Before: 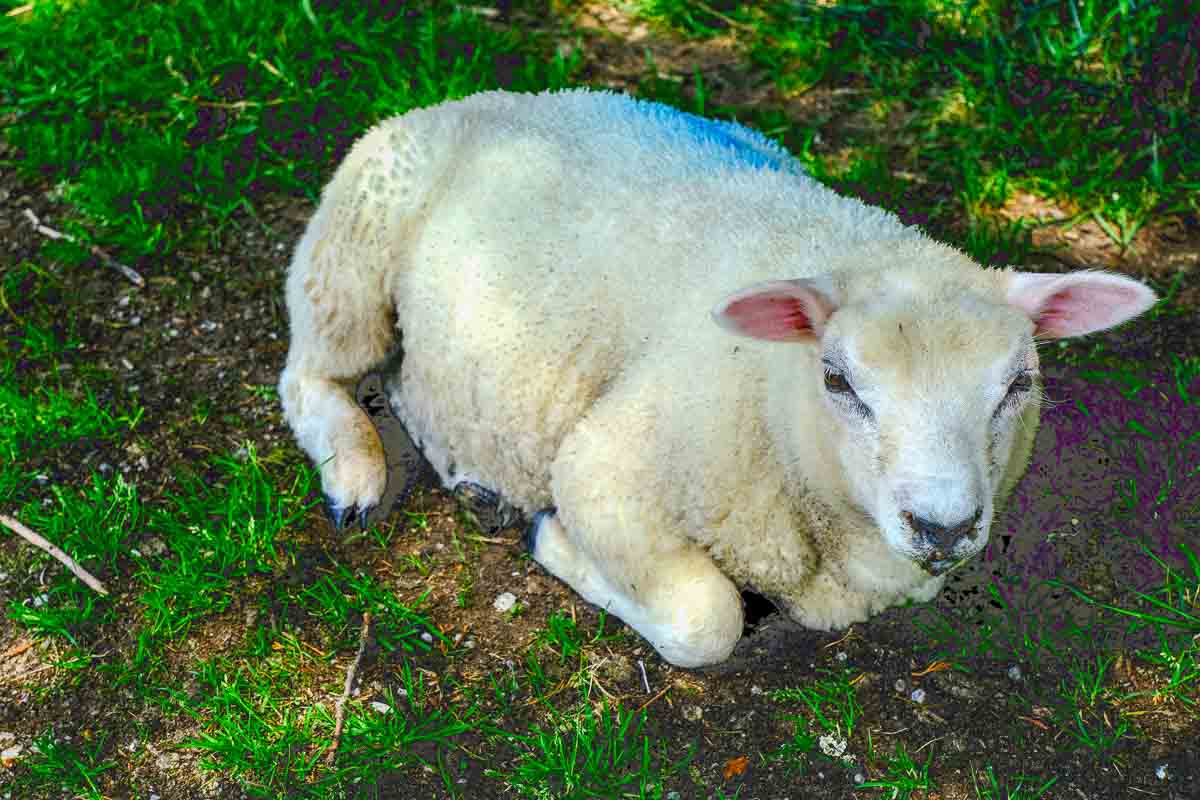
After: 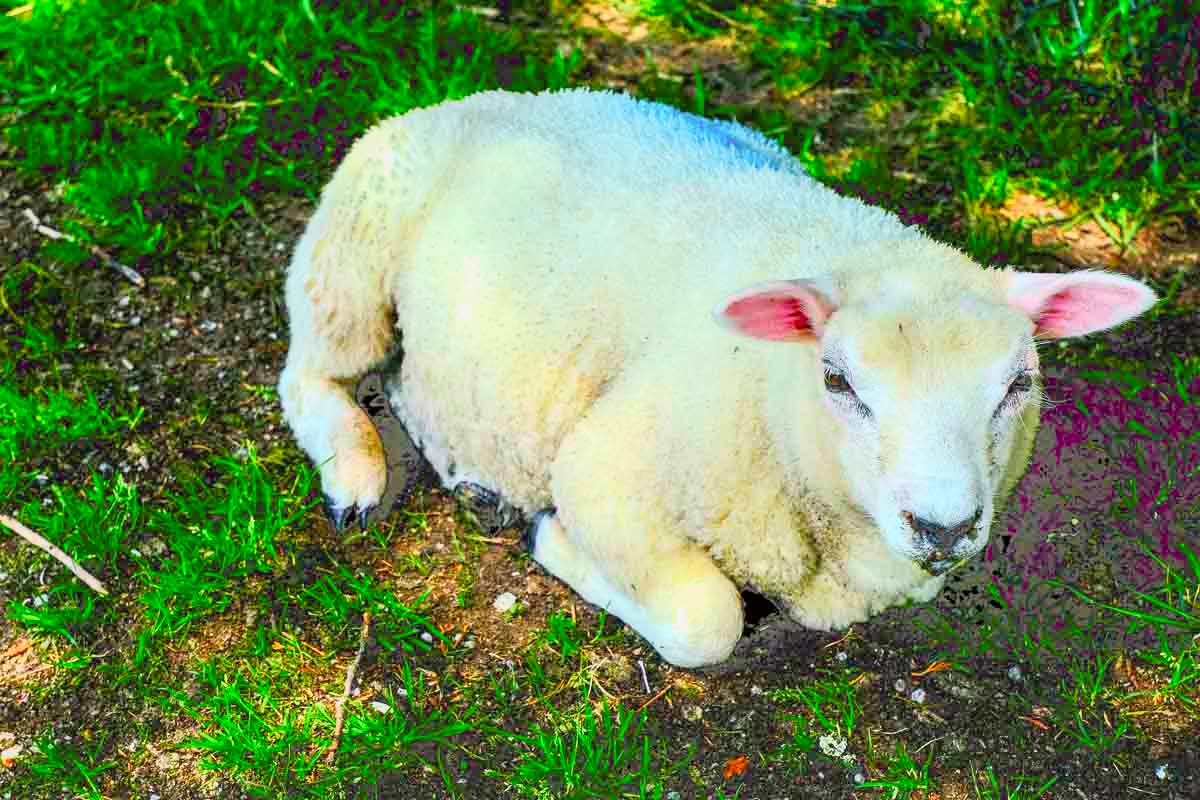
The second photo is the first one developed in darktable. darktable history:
tone curve: curves: ch0 [(0, 0.005) (0.103, 0.097) (0.18, 0.22) (0.378, 0.482) (0.504, 0.631) (0.663, 0.801) (0.834, 0.914) (1, 0.971)]; ch1 [(0, 0) (0.172, 0.123) (0.324, 0.253) (0.396, 0.388) (0.478, 0.461) (0.499, 0.498) (0.545, 0.587) (0.604, 0.692) (0.704, 0.818) (1, 1)]; ch2 [(0, 0) (0.411, 0.424) (0.496, 0.5) (0.521, 0.537) (0.555, 0.585) (0.628, 0.703) (1, 1)], color space Lab, independent channels, preserve colors none
